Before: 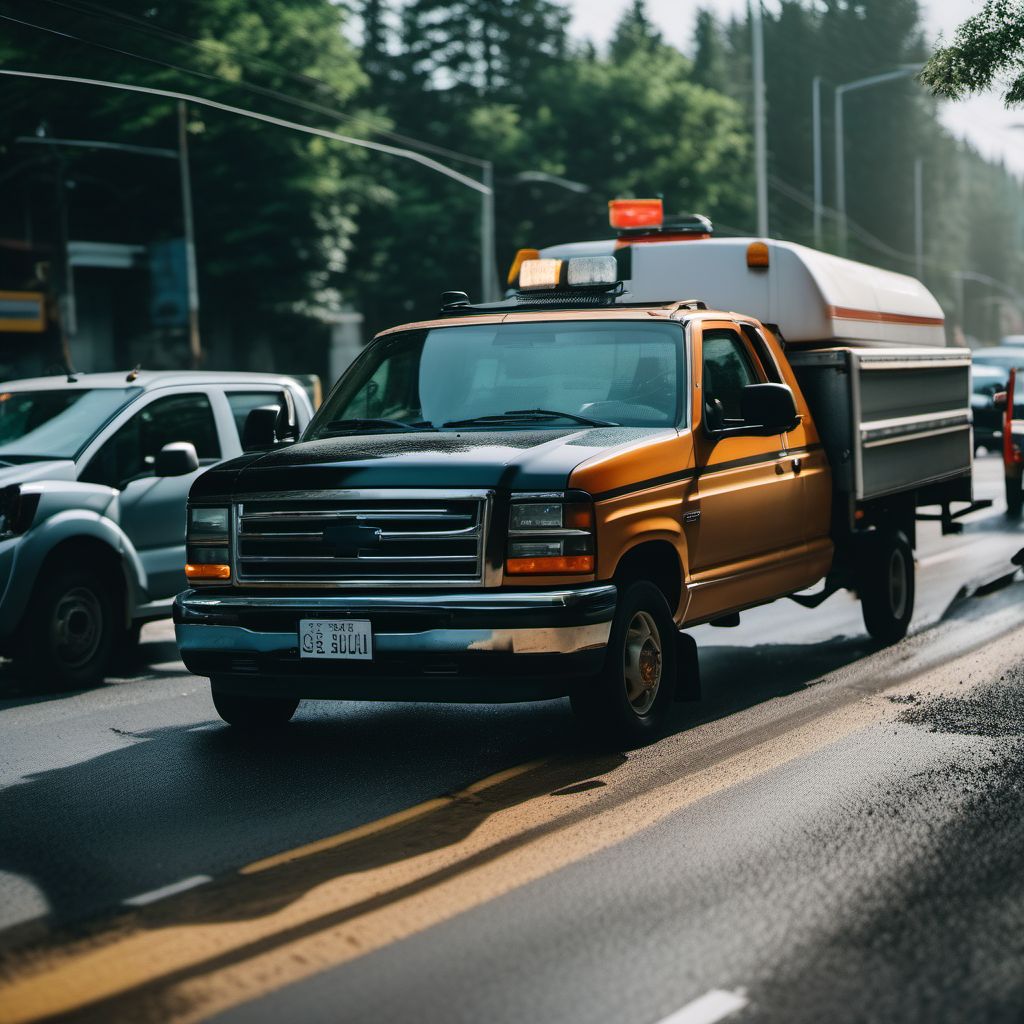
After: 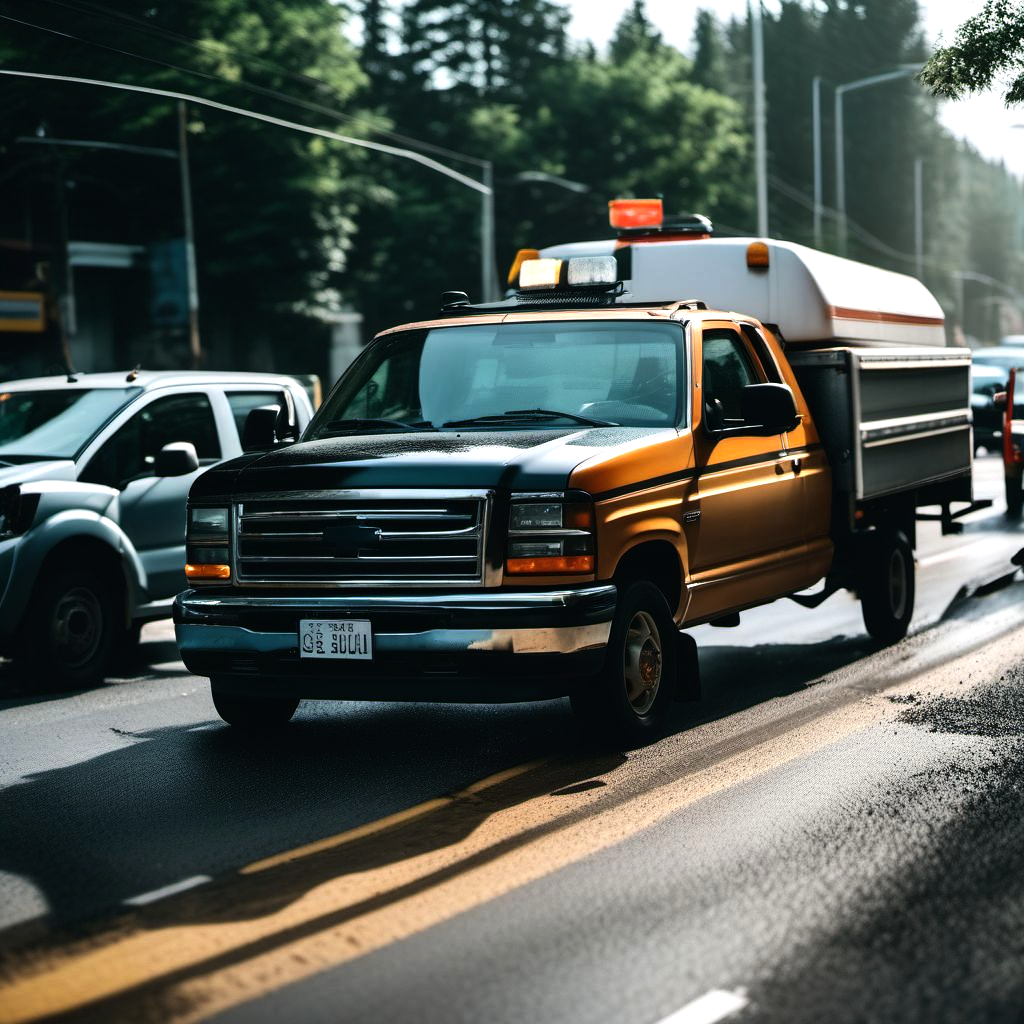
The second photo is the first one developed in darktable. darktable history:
tone equalizer: -8 EV -0.731 EV, -7 EV -0.726 EV, -6 EV -0.573 EV, -5 EV -0.364 EV, -3 EV 0.38 EV, -2 EV 0.6 EV, -1 EV 0.676 EV, +0 EV 0.767 EV, edges refinement/feathering 500, mask exposure compensation -1.57 EV, preserve details no
